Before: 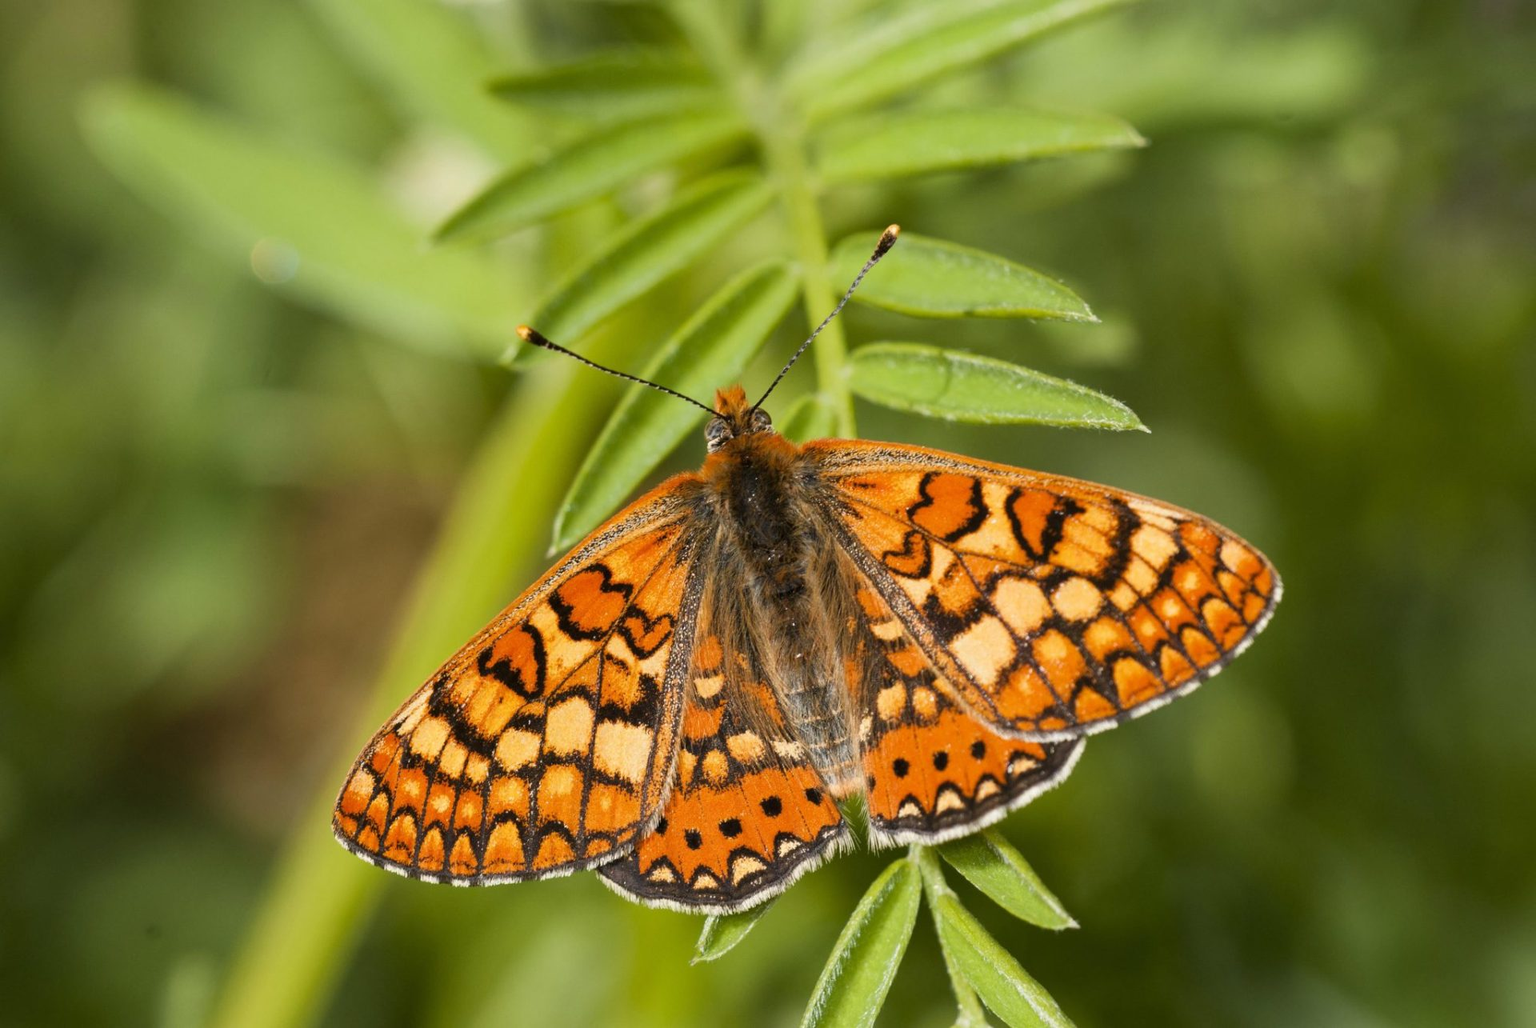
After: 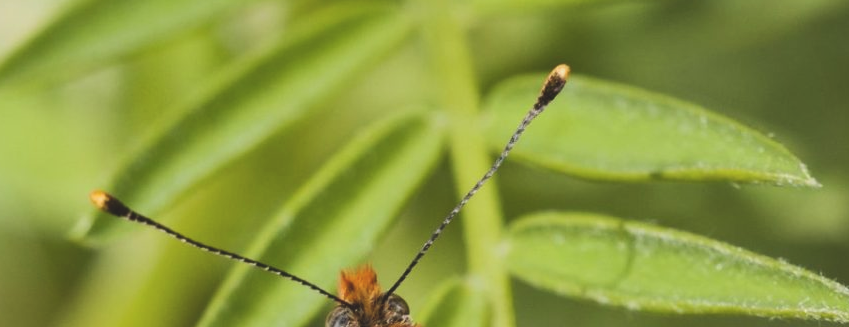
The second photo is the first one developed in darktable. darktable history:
exposure: black level correction -0.016, compensate highlight preservation false
local contrast: mode bilateral grid, contrast 20, coarseness 49, detail 119%, midtone range 0.2
crop: left 28.948%, top 16.869%, right 26.803%, bottom 57.667%
shadows and highlights: radius 332.47, shadows 55.24, highlights -98.86, compress 94.31%, soften with gaussian
tone equalizer: -8 EV -0.002 EV, -7 EV 0.005 EV, -6 EV -0.019 EV, -5 EV 0.017 EV, -4 EV -0.018 EV, -3 EV 0.04 EV, -2 EV -0.06 EV, -1 EV -0.273 EV, +0 EV -0.597 EV, edges refinement/feathering 500, mask exposure compensation -1.57 EV, preserve details no
